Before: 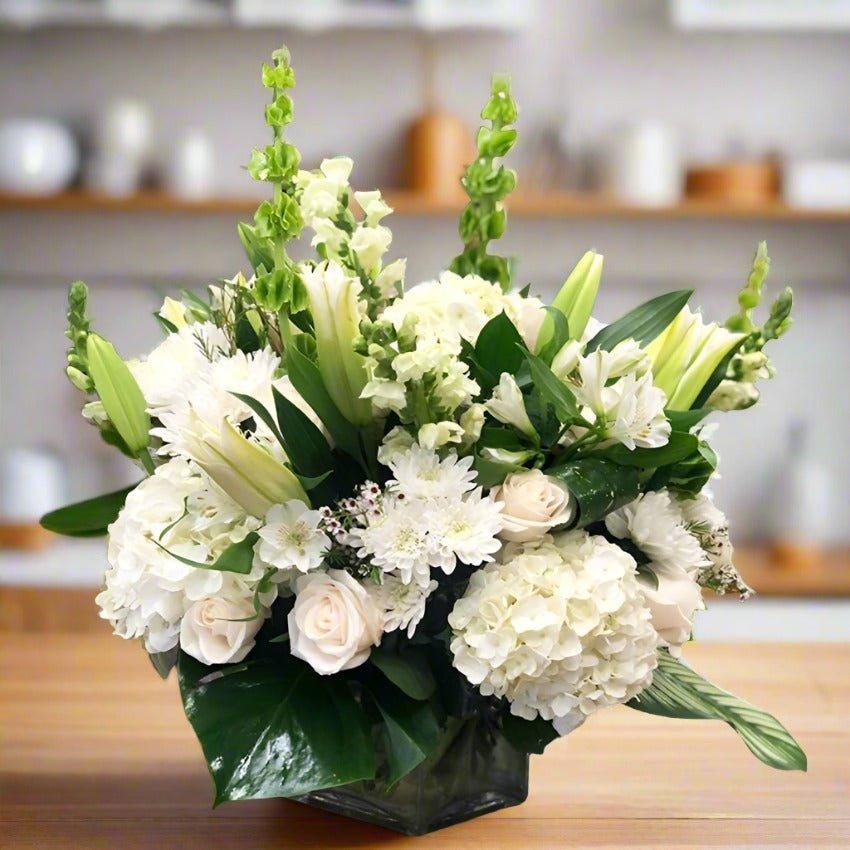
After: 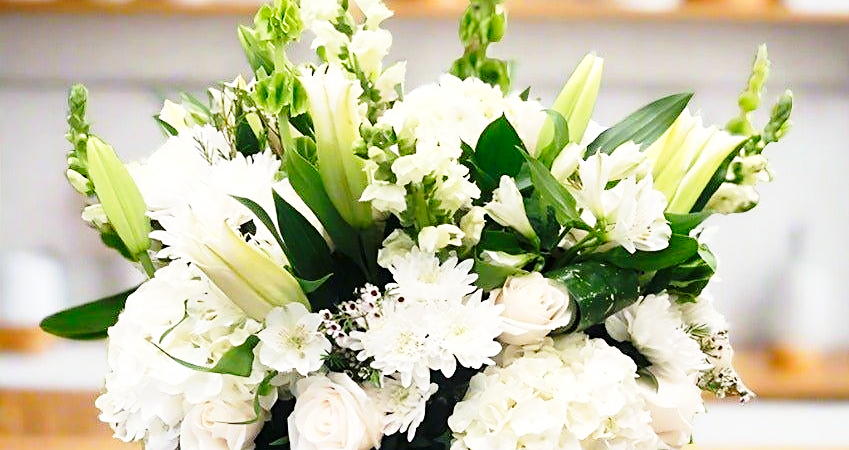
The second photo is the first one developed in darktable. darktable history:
crop and rotate: top 23.35%, bottom 23.685%
sharpen: radius 1.89, amount 0.406, threshold 1.506
base curve: curves: ch0 [(0, 0) (0.028, 0.03) (0.121, 0.232) (0.46, 0.748) (0.859, 0.968) (1, 1)], preserve colors none
